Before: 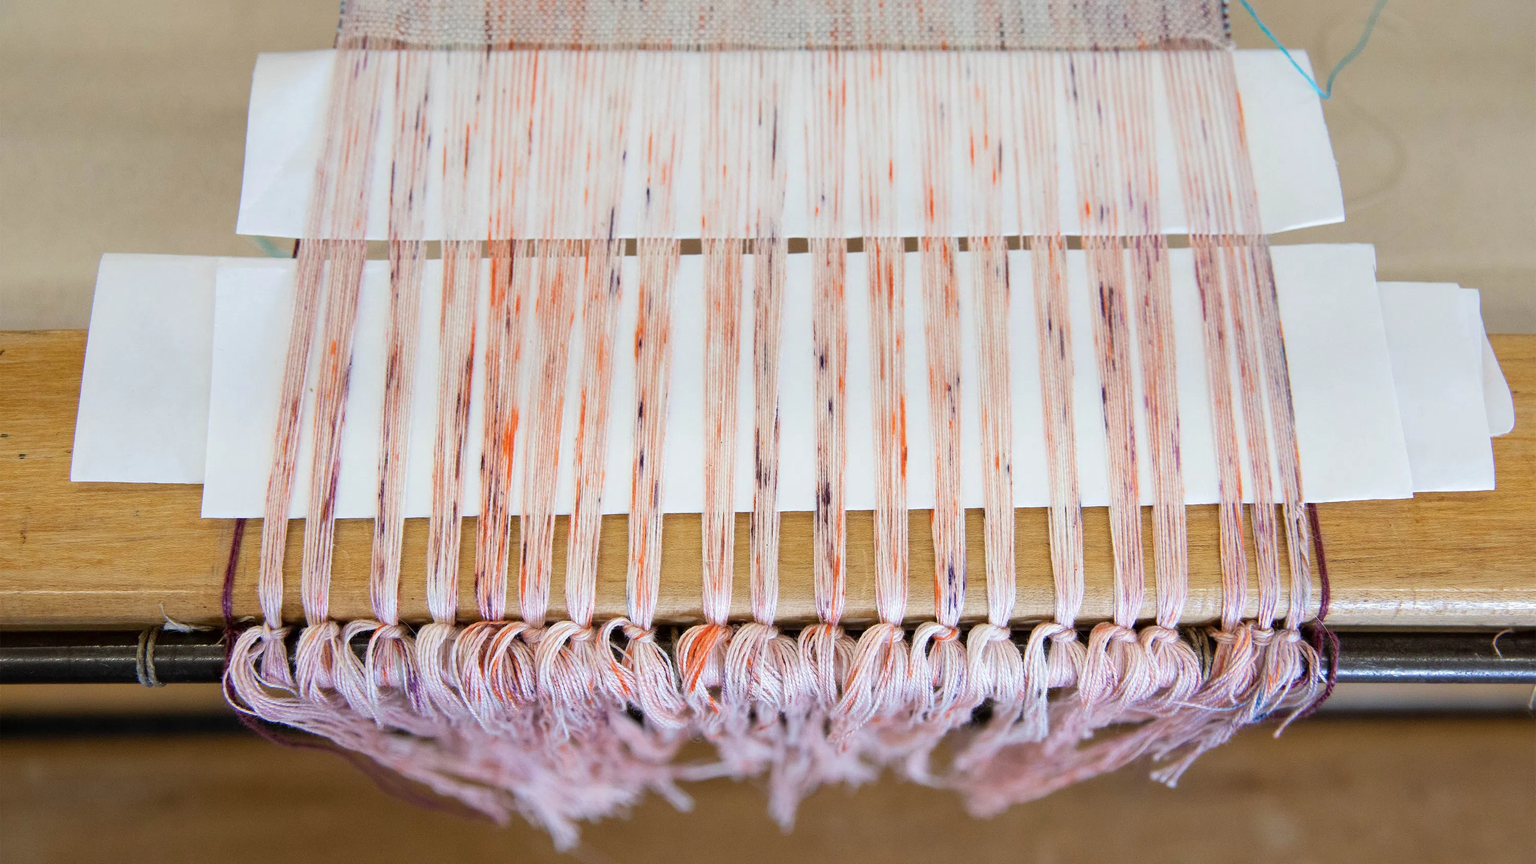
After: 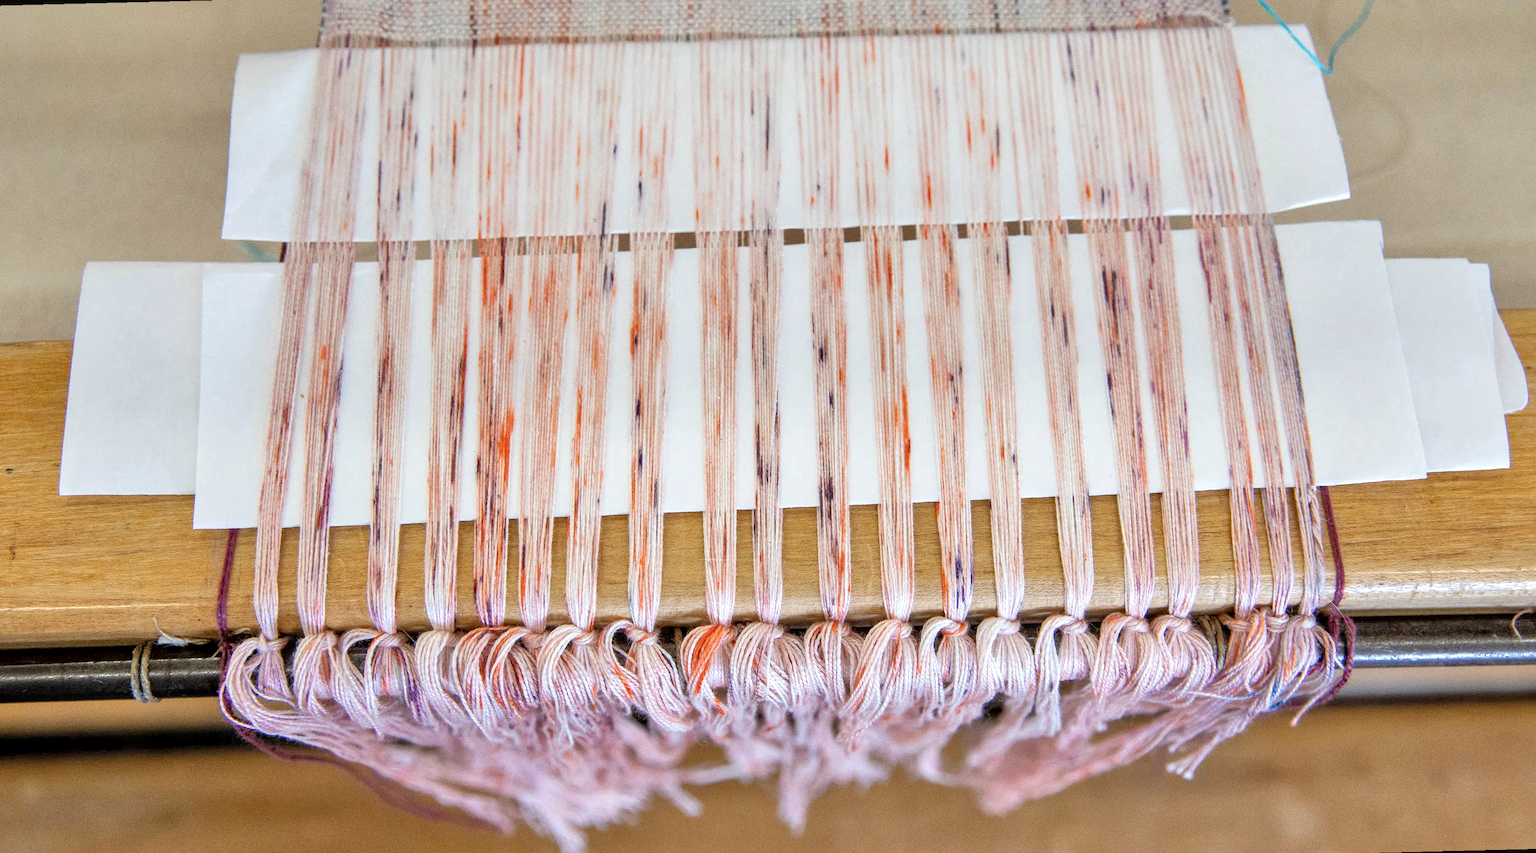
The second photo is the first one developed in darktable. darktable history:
rotate and perspective: rotation -1.42°, crop left 0.016, crop right 0.984, crop top 0.035, crop bottom 0.965
shadows and highlights: shadows 20.55, highlights -20.99, soften with gaussian
tone equalizer: -7 EV 0.15 EV, -6 EV 0.6 EV, -5 EV 1.15 EV, -4 EV 1.33 EV, -3 EV 1.15 EV, -2 EV 0.6 EV, -1 EV 0.15 EV, mask exposure compensation -0.5 EV
grain: coarseness 0.09 ISO
local contrast: on, module defaults
